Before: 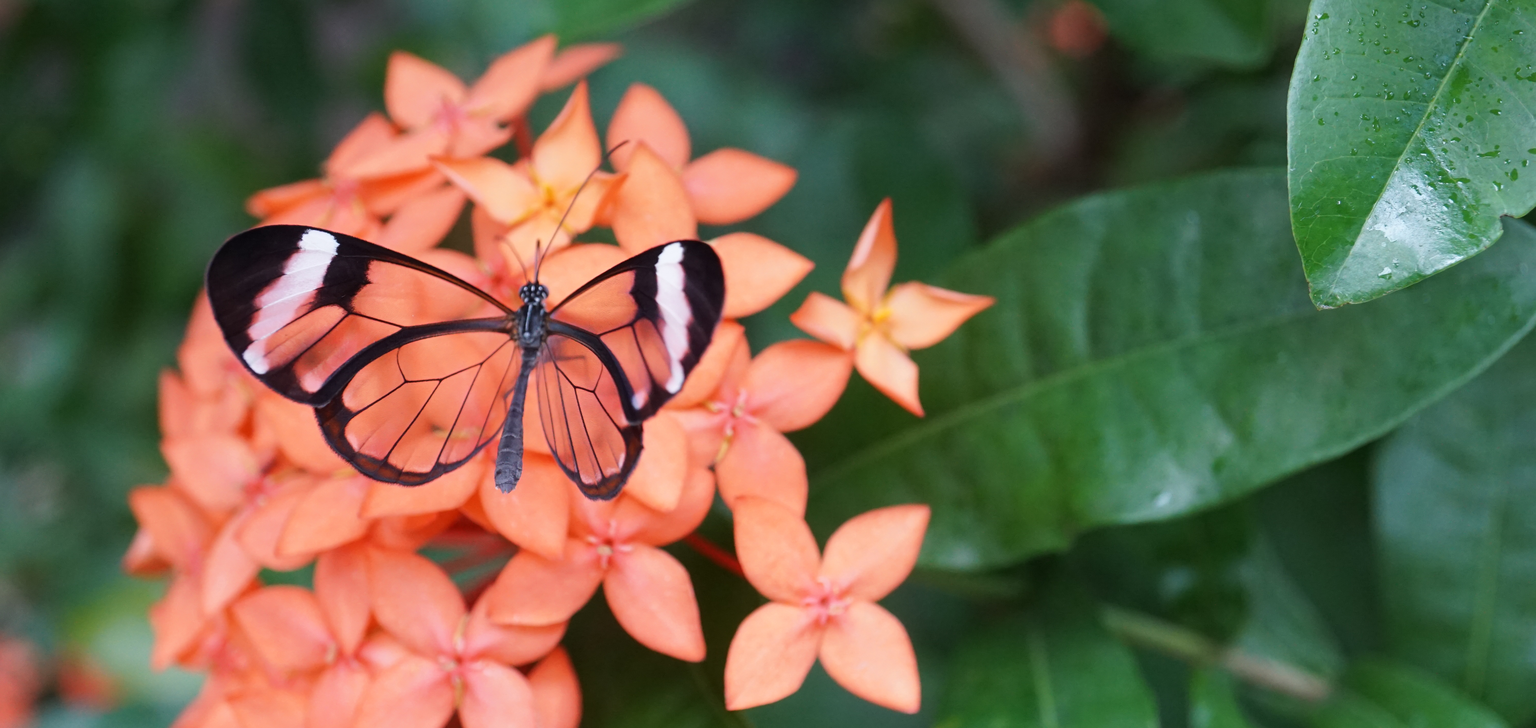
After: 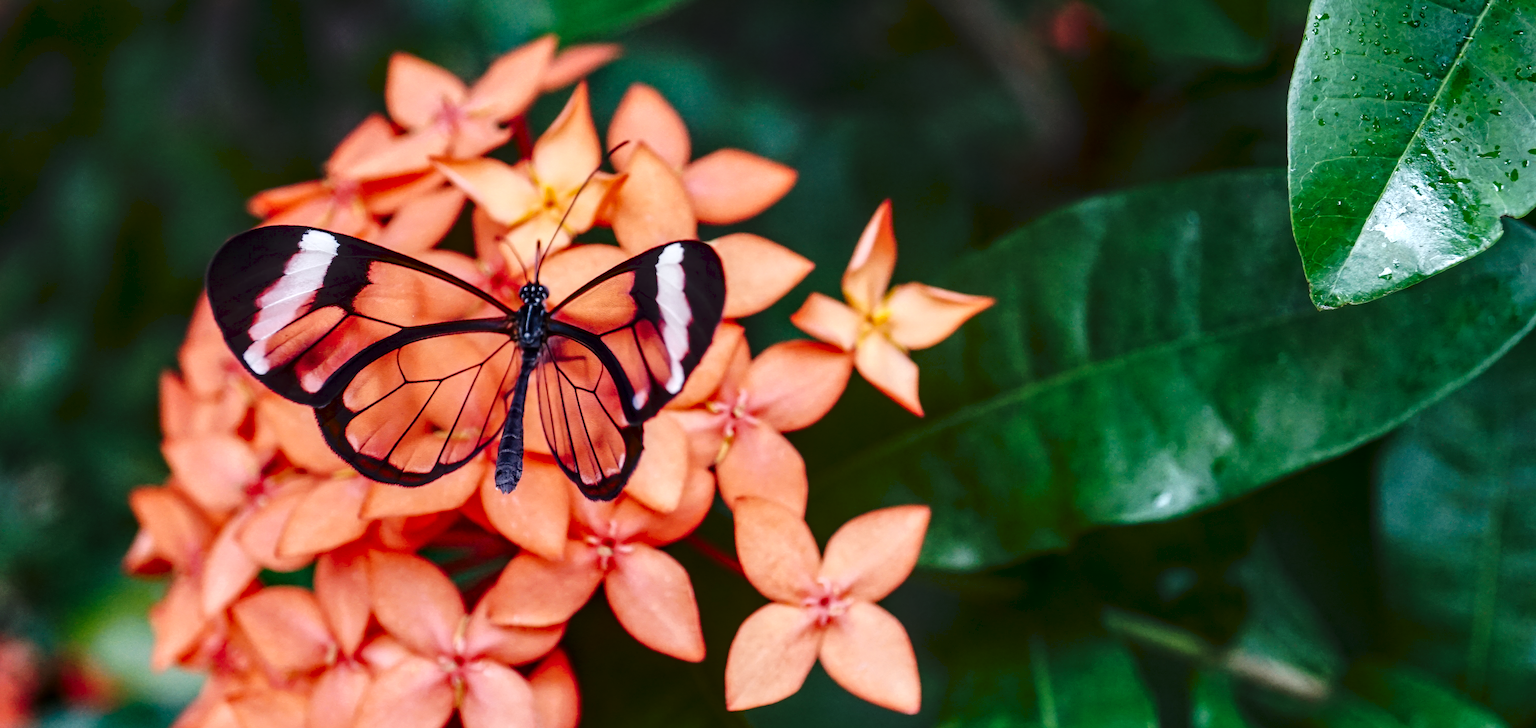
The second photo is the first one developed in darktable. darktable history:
tone curve: curves: ch0 [(0, 0) (0.003, 0.068) (0.011, 0.079) (0.025, 0.092) (0.044, 0.107) (0.069, 0.121) (0.1, 0.134) (0.136, 0.16) (0.177, 0.198) (0.224, 0.242) (0.277, 0.312) (0.335, 0.384) (0.399, 0.461) (0.468, 0.539) (0.543, 0.622) (0.623, 0.691) (0.709, 0.763) (0.801, 0.833) (0.898, 0.909) (1, 1)], preserve colors none
local contrast: detail 160%
contrast brightness saturation: contrast 0.1, brightness -0.26, saturation 0.14
